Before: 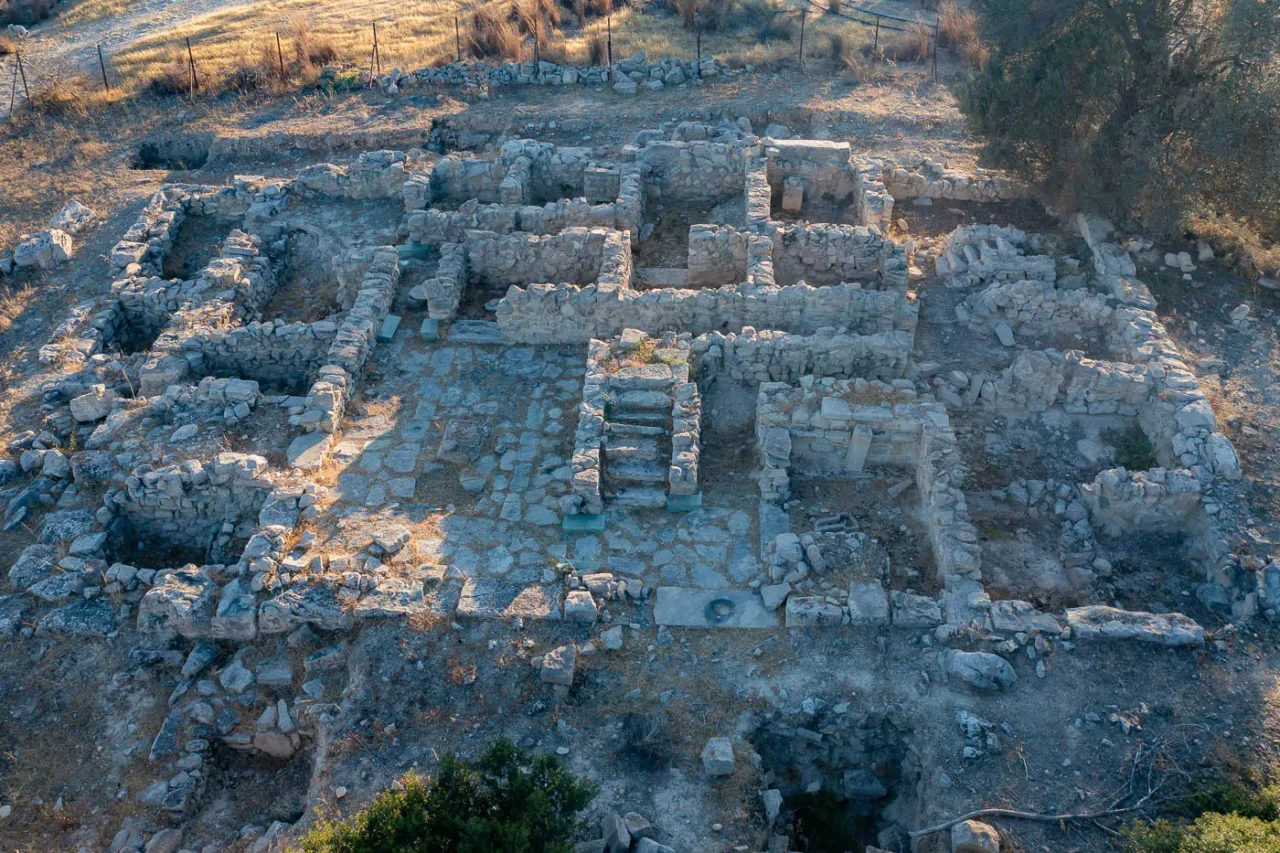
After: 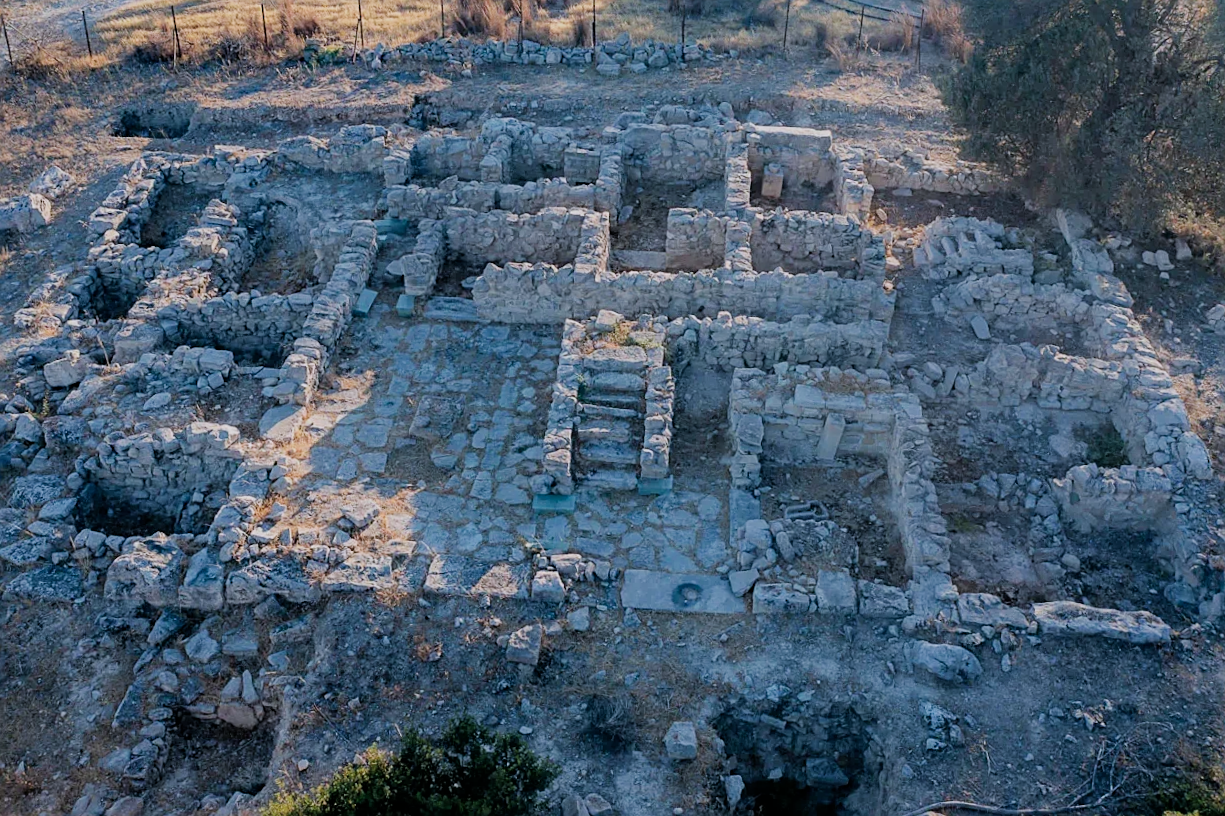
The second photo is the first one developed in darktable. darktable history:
sharpen: on, module defaults
filmic rgb: black relative exposure -7.65 EV, white relative exposure 4.56 EV, threshold 3.03 EV, hardness 3.61, enable highlight reconstruction true
color calibration: illuminant as shot in camera, x 0.358, y 0.373, temperature 4628.91 K
crop and rotate: angle -1.73°
tone equalizer: on, module defaults
